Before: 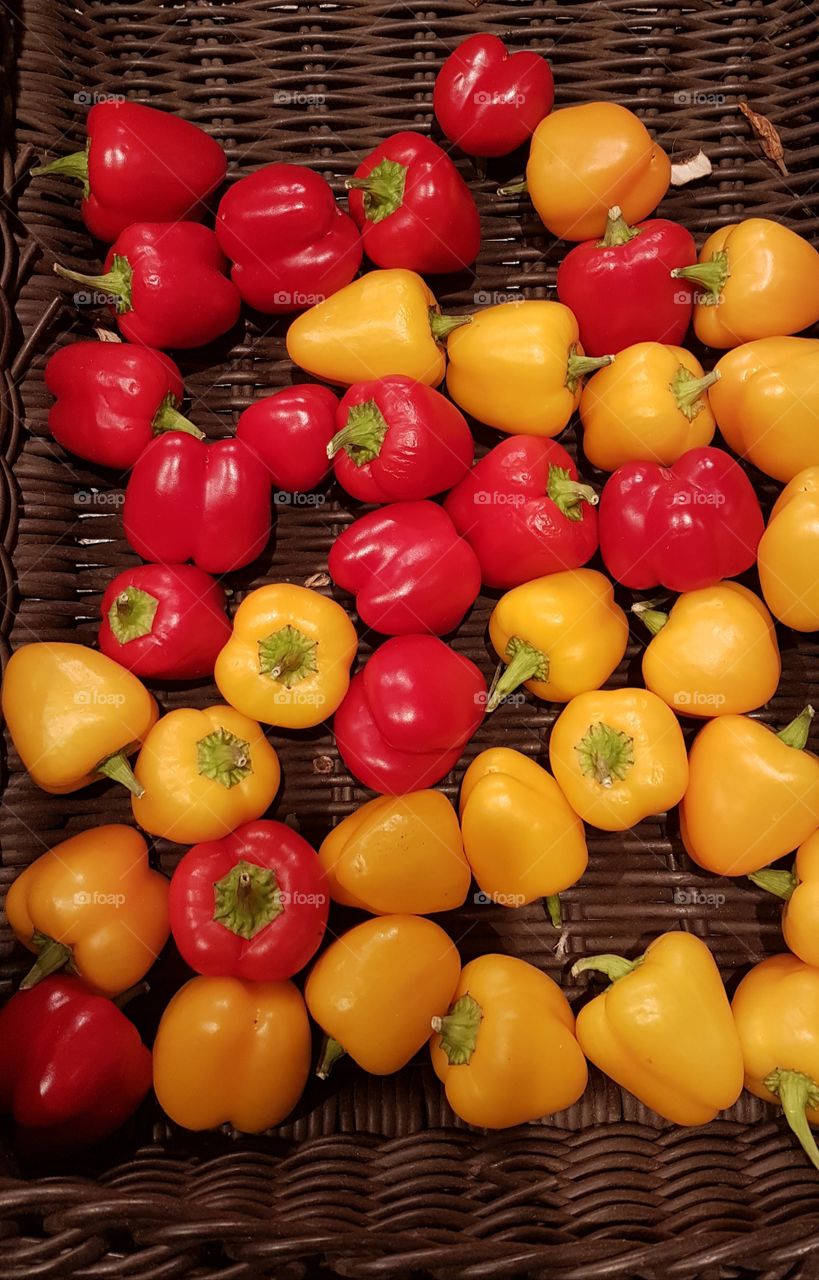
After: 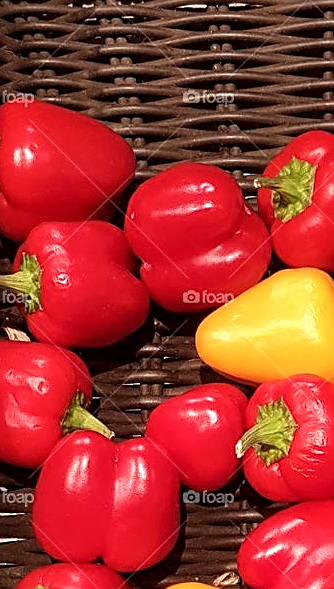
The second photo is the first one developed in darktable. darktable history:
crop and rotate: left 11.23%, top 0.079%, right 47.89%, bottom 53.84%
local contrast: highlights 107%, shadows 101%, detail 119%, midtone range 0.2
sharpen: on, module defaults
exposure: exposure 0.606 EV, compensate exposure bias true, compensate highlight preservation false
